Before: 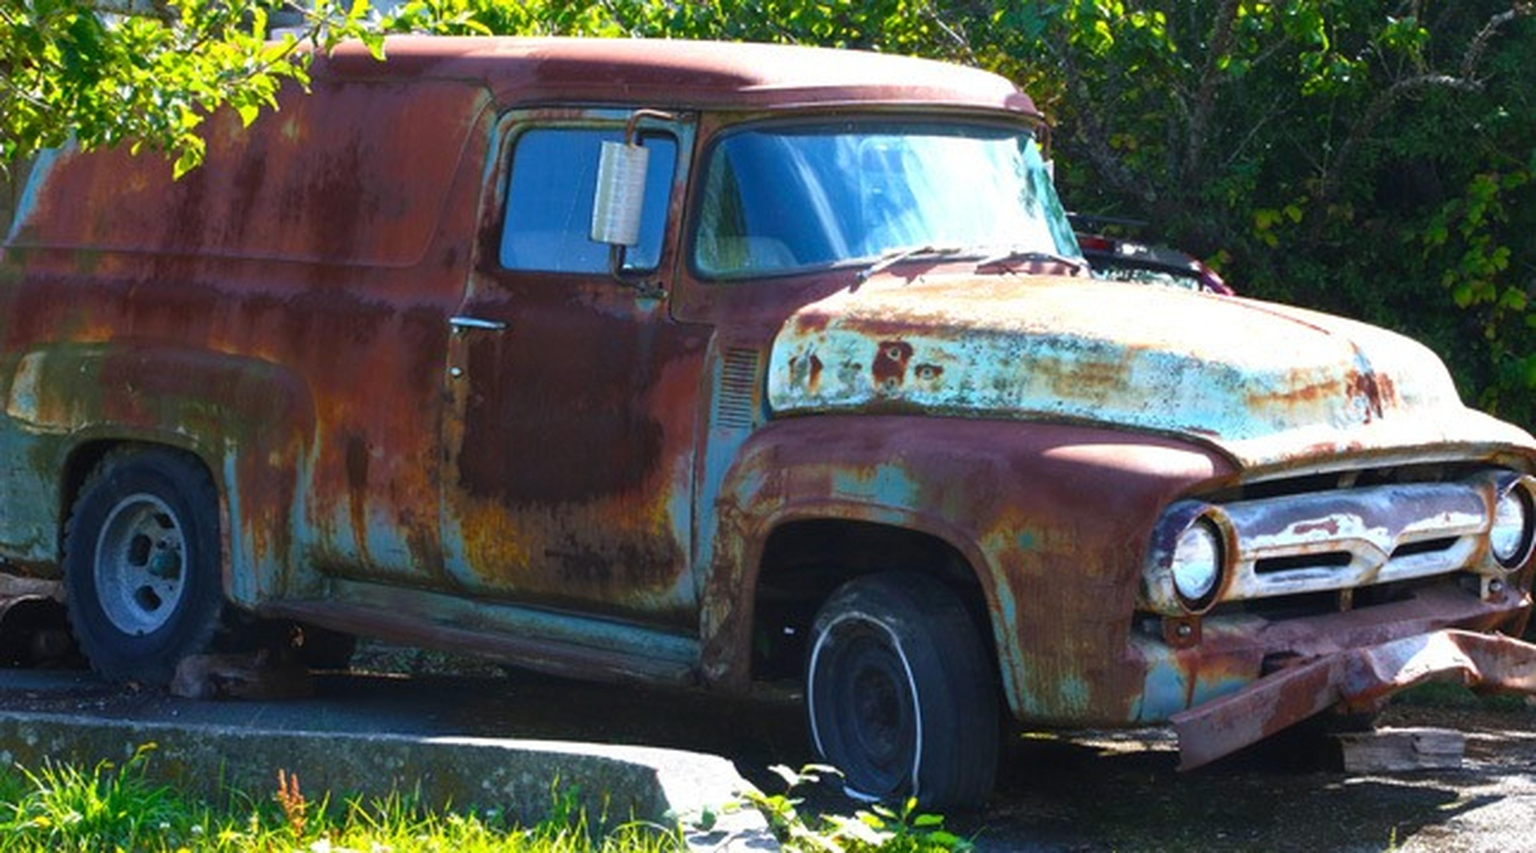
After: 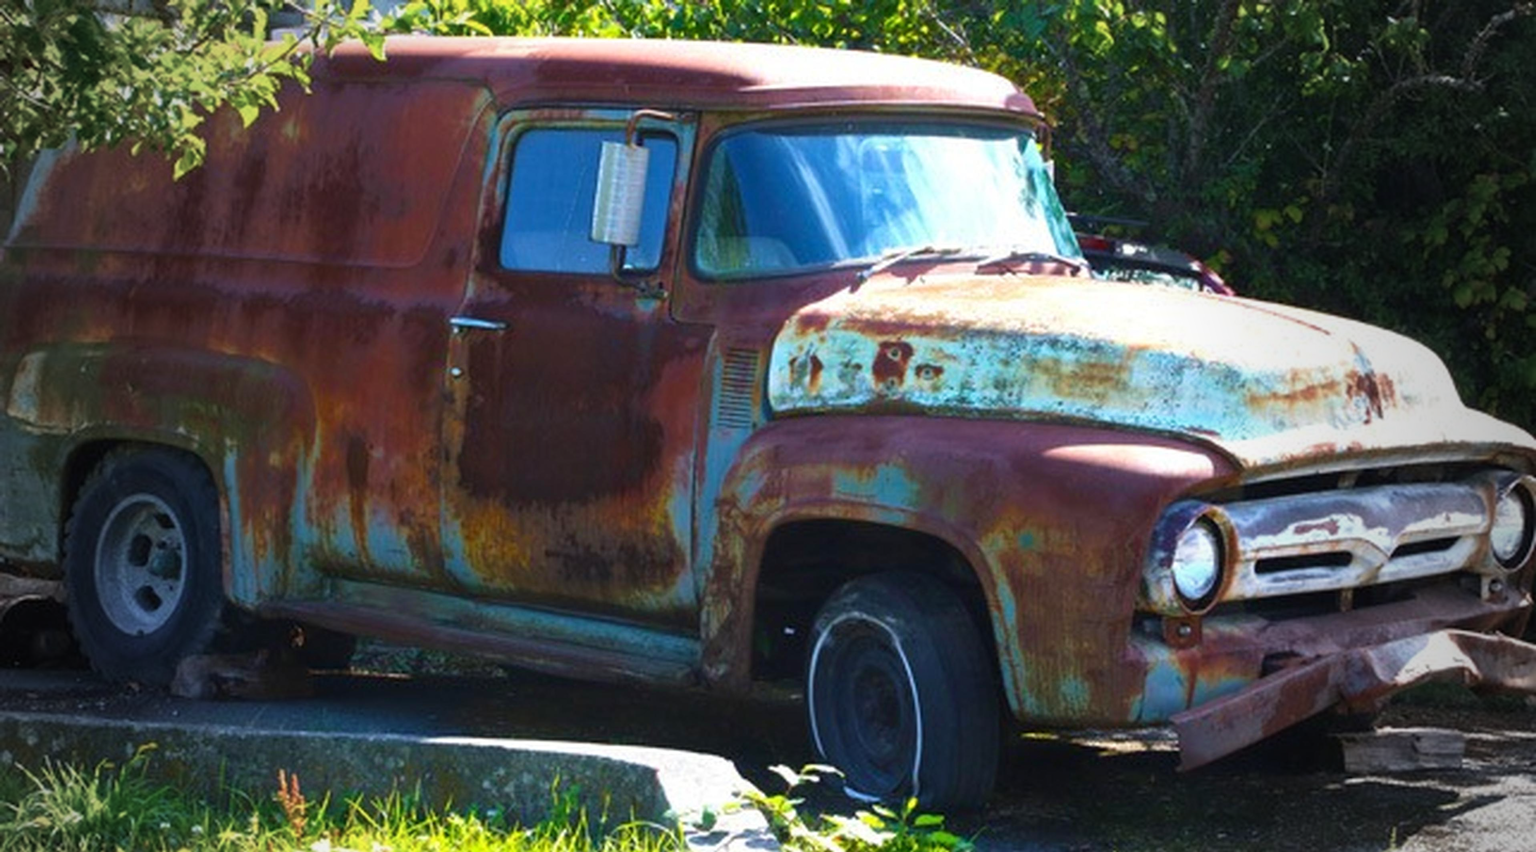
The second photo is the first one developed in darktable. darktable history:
vignetting: fall-off start 64.63%, center (-0.034, 0.148), width/height ratio 0.881
velvia: strength 15%
